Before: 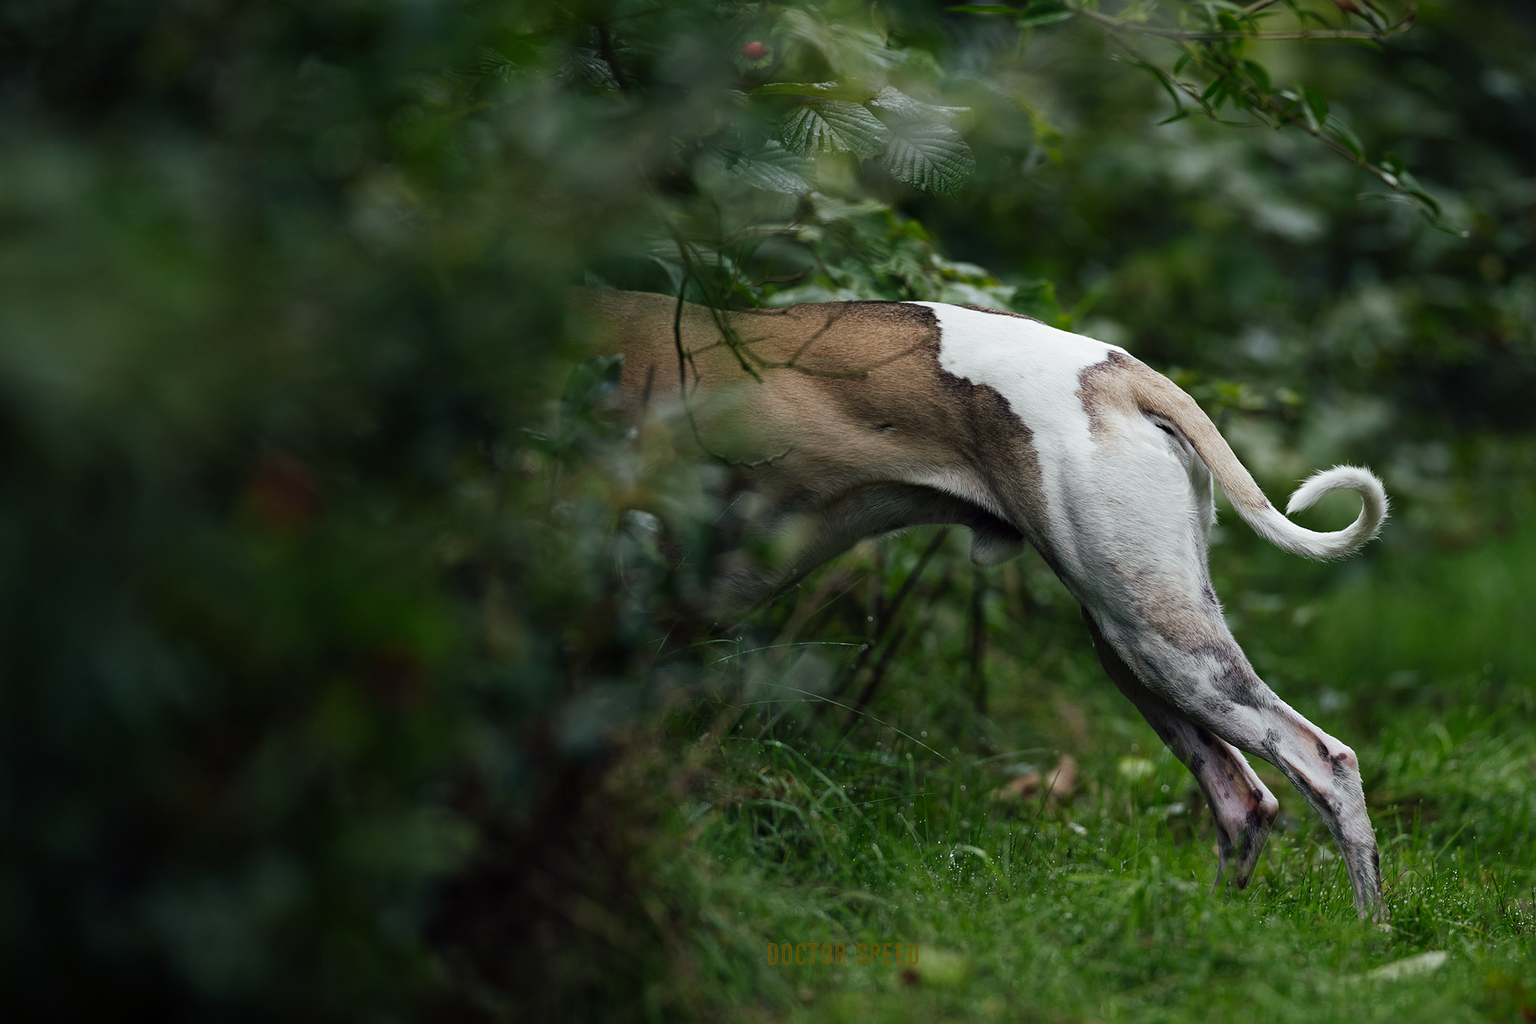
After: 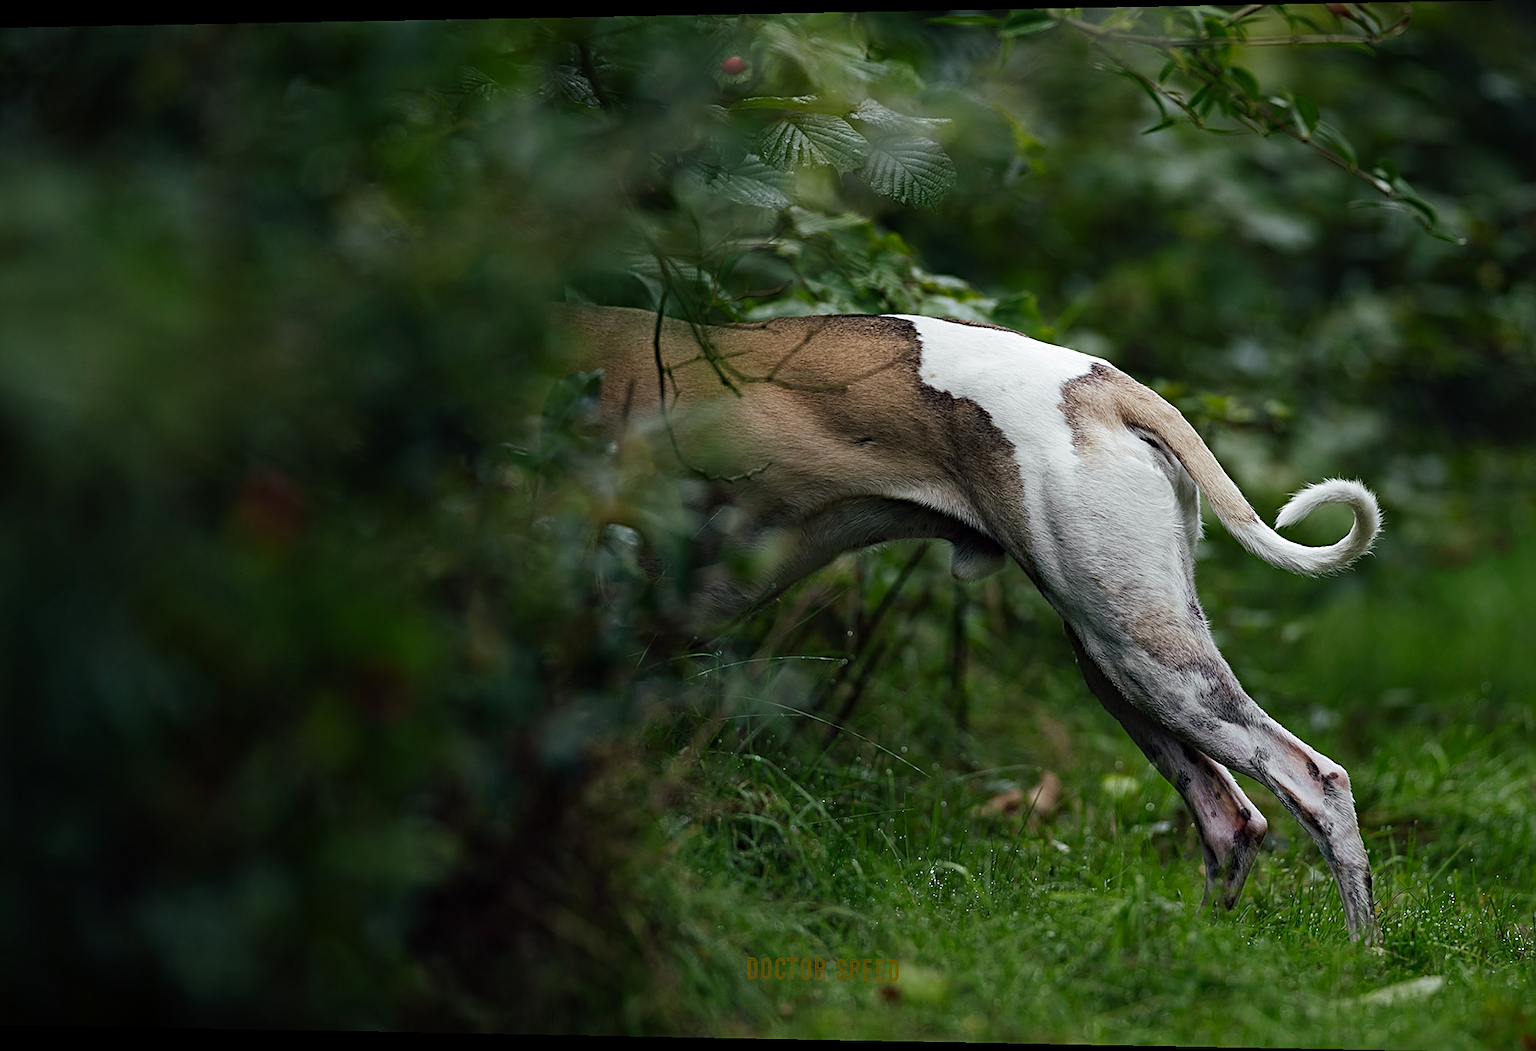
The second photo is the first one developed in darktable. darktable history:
rotate and perspective: lens shift (horizontal) -0.055, automatic cropping off
haze removal: compatibility mode true, adaptive false
sharpen: on, module defaults
